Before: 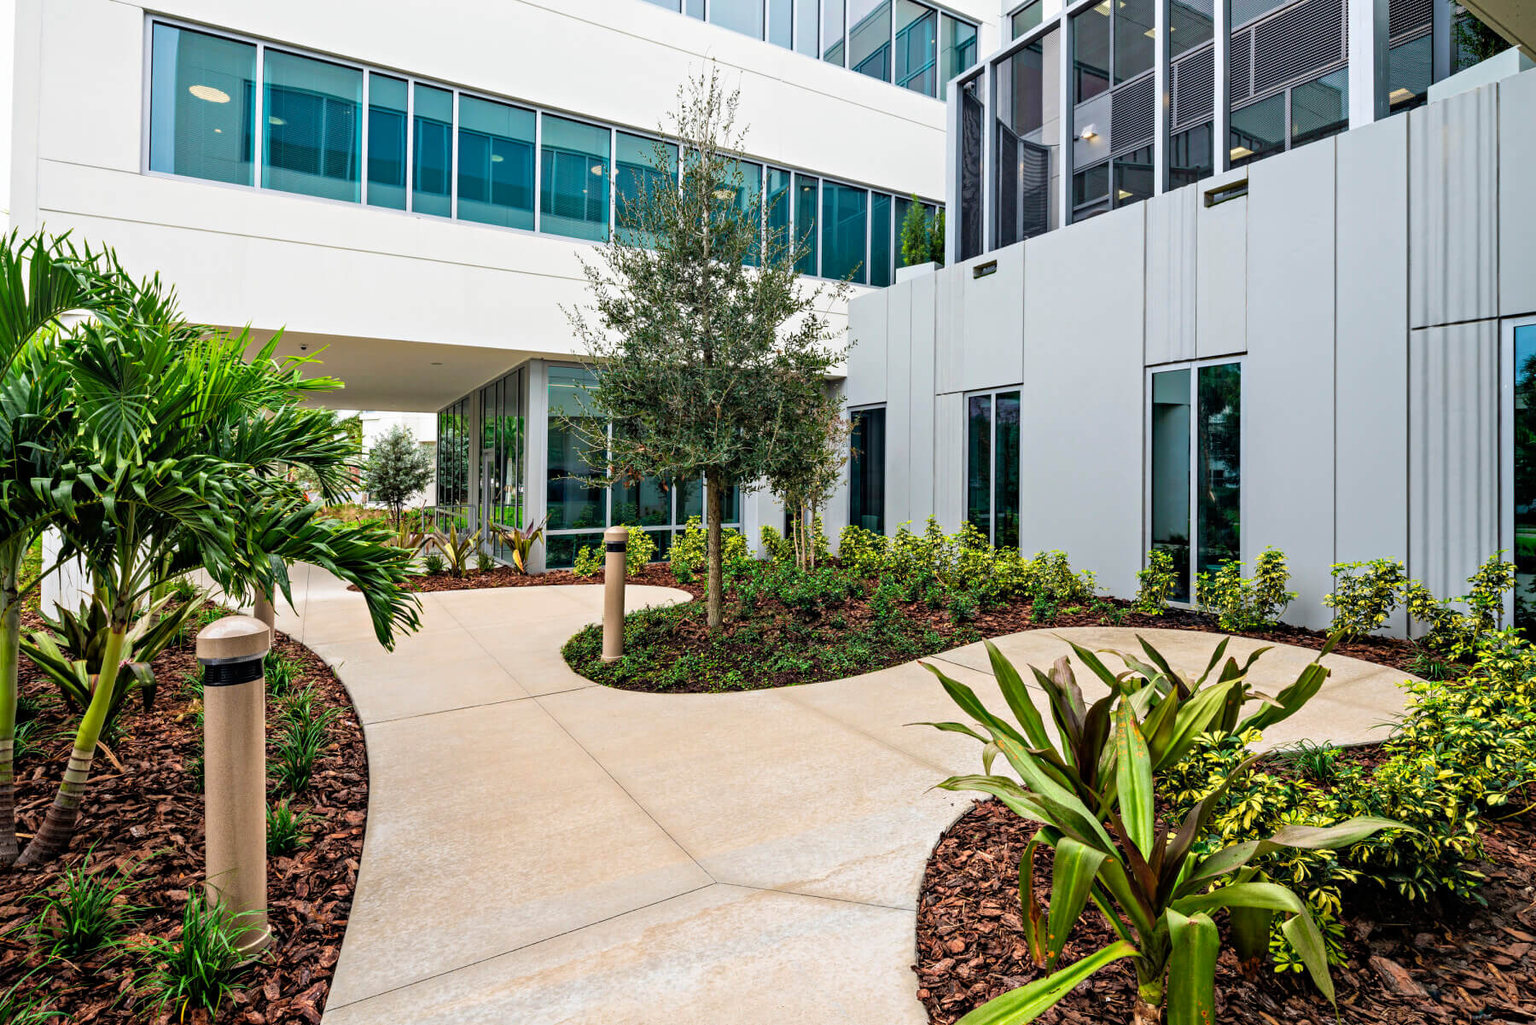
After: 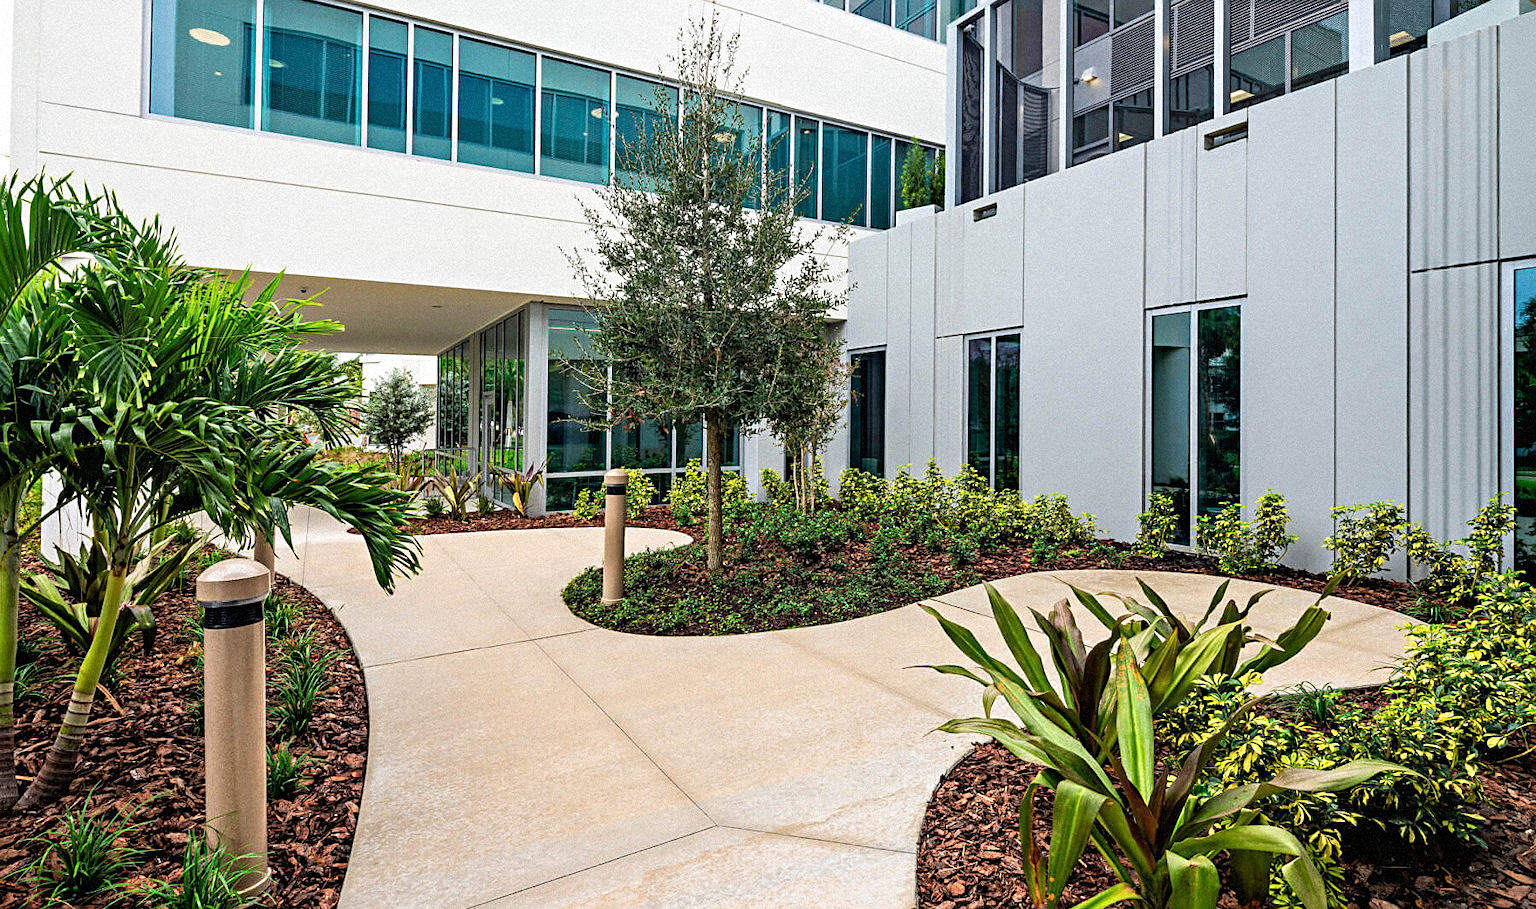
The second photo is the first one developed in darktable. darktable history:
crop and rotate: top 5.609%, bottom 5.609%
sharpen: on, module defaults
grain: mid-tones bias 0%
shadows and highlights: shadows -10, white point adjustment 1.5, highlights 10
